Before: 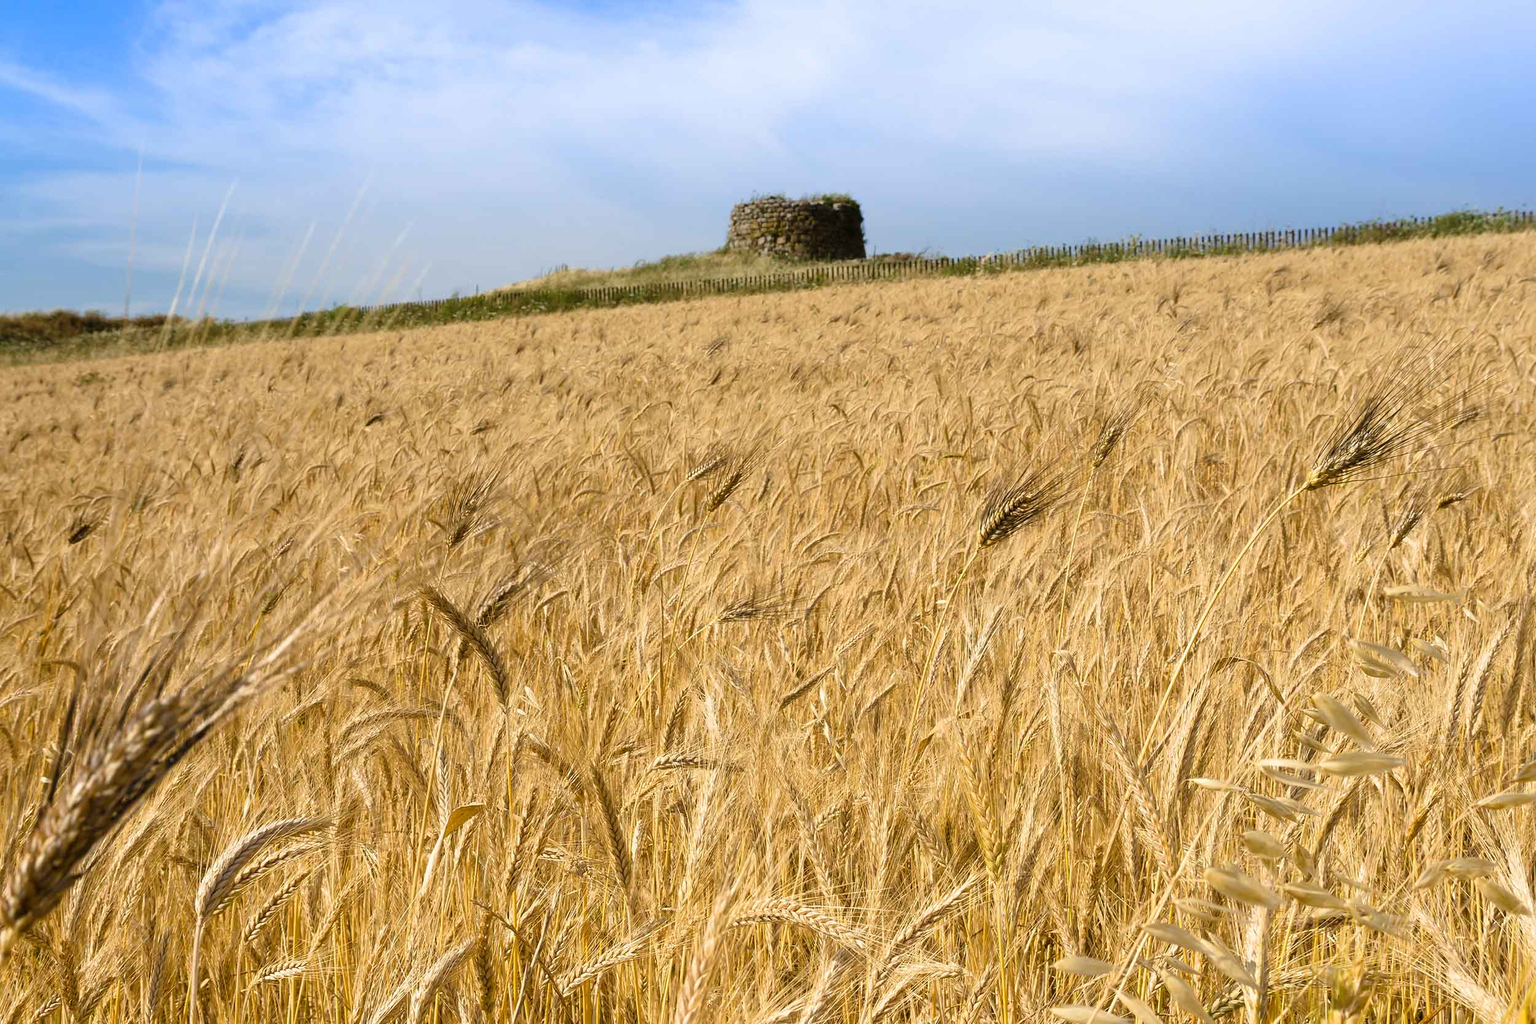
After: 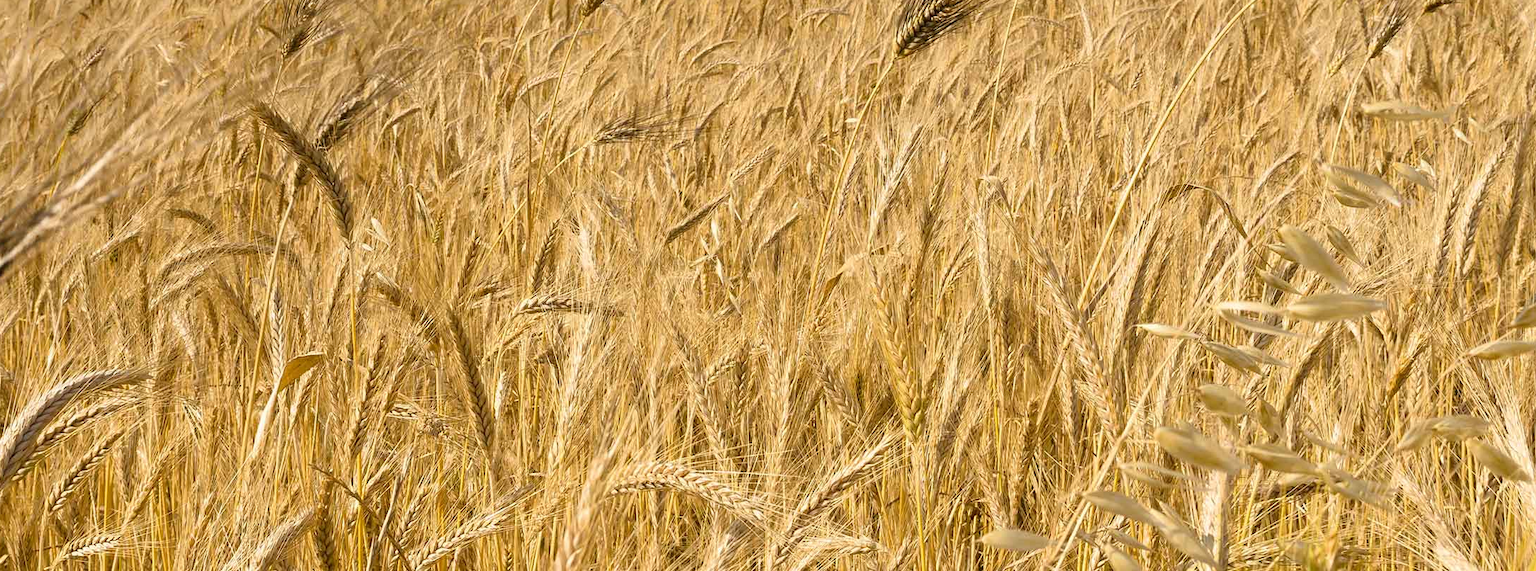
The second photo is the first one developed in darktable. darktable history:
crop and rotate: left 13.23%, top 48.689%, bottom 2.881%
